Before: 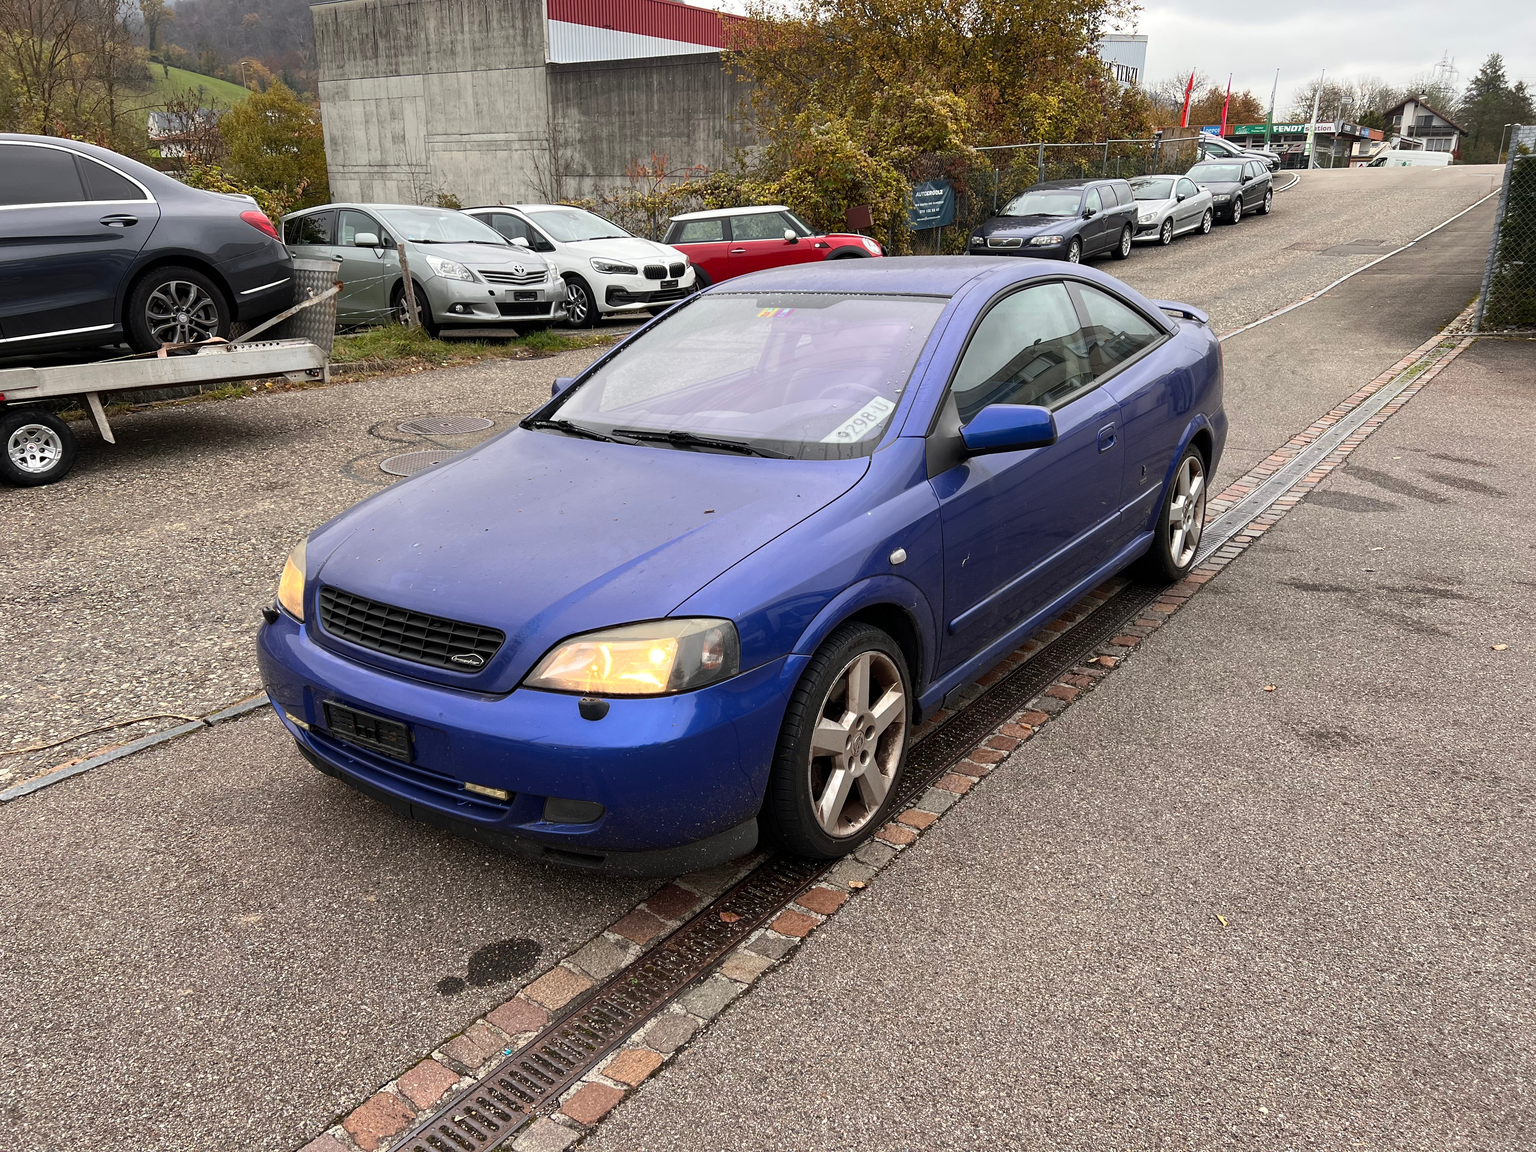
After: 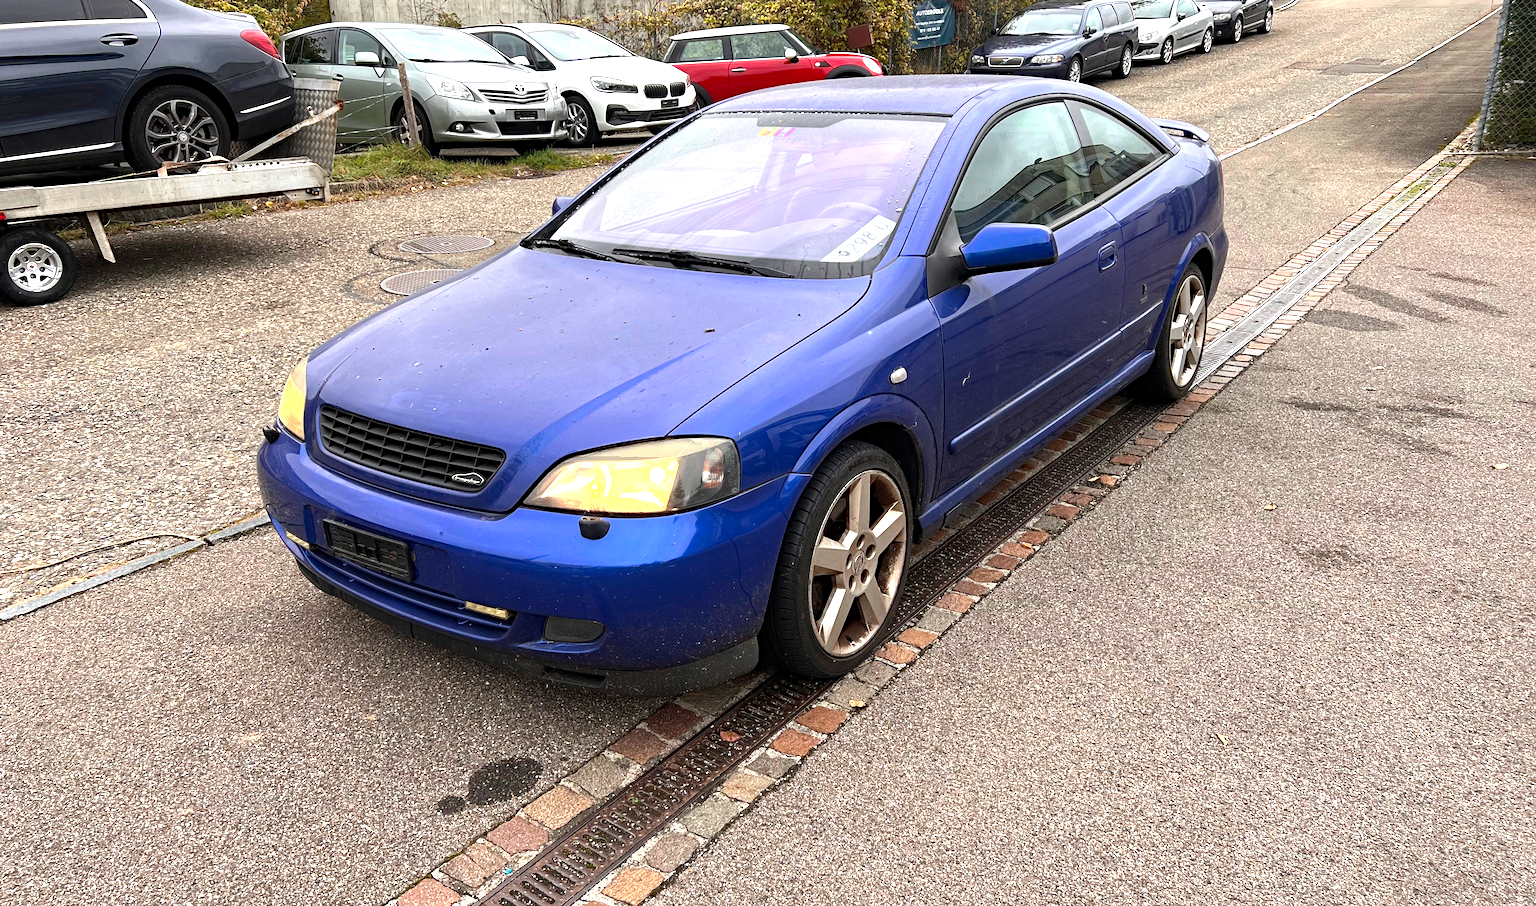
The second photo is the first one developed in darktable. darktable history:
exposure: exposure 0.785 EV, compensate highlight preservation false
haze removal: strength 0.4, distance 0.22, compatibility mode true, adaptive false
crop and rotate: top 15.774%, bottom 5.506%
